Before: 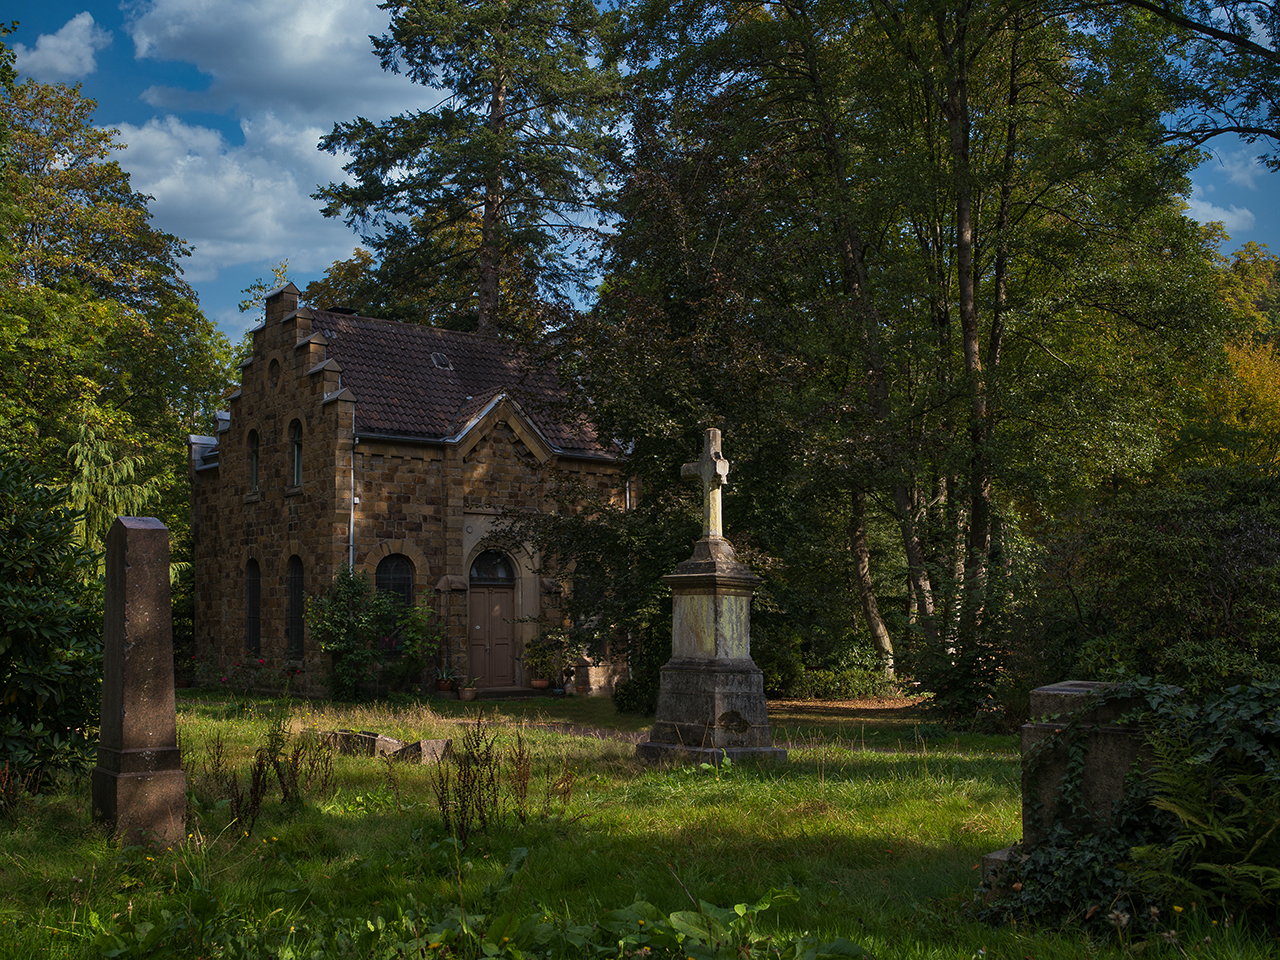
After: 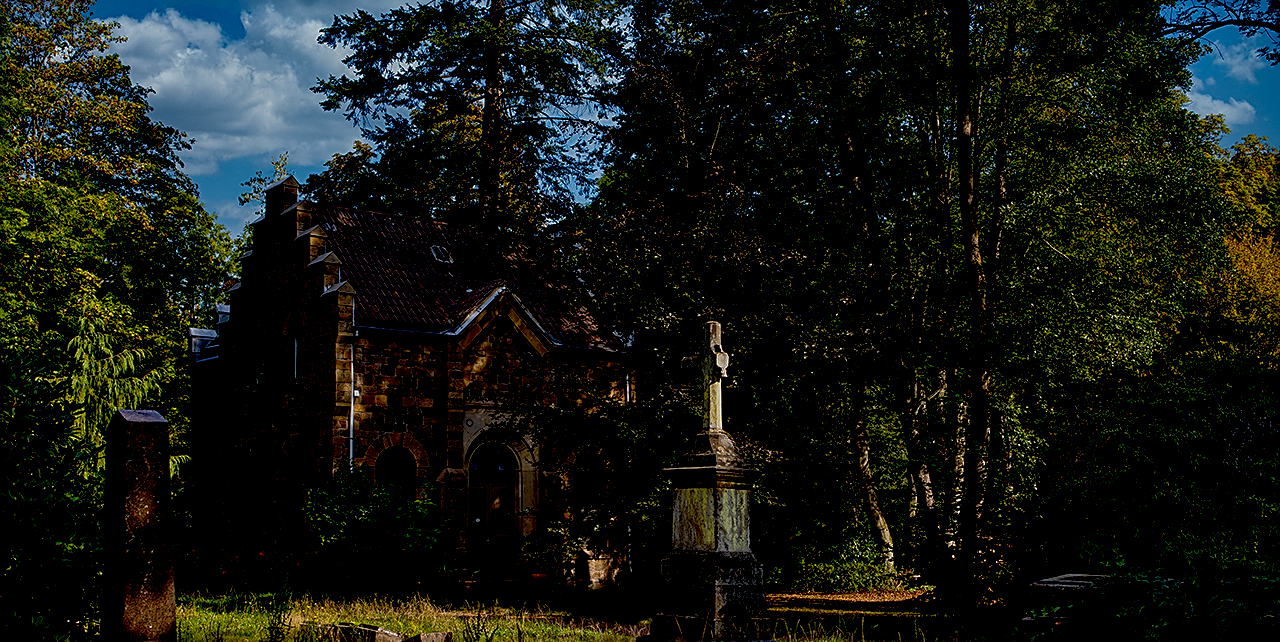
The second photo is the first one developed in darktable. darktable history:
local contrast: on, module defaults
crop: top 11.168%, bottom 21.86%
exposure: black level correction 0.049, exposure 0.013 EV, compensate highlight preservation false
sharpen: on, module defaults
